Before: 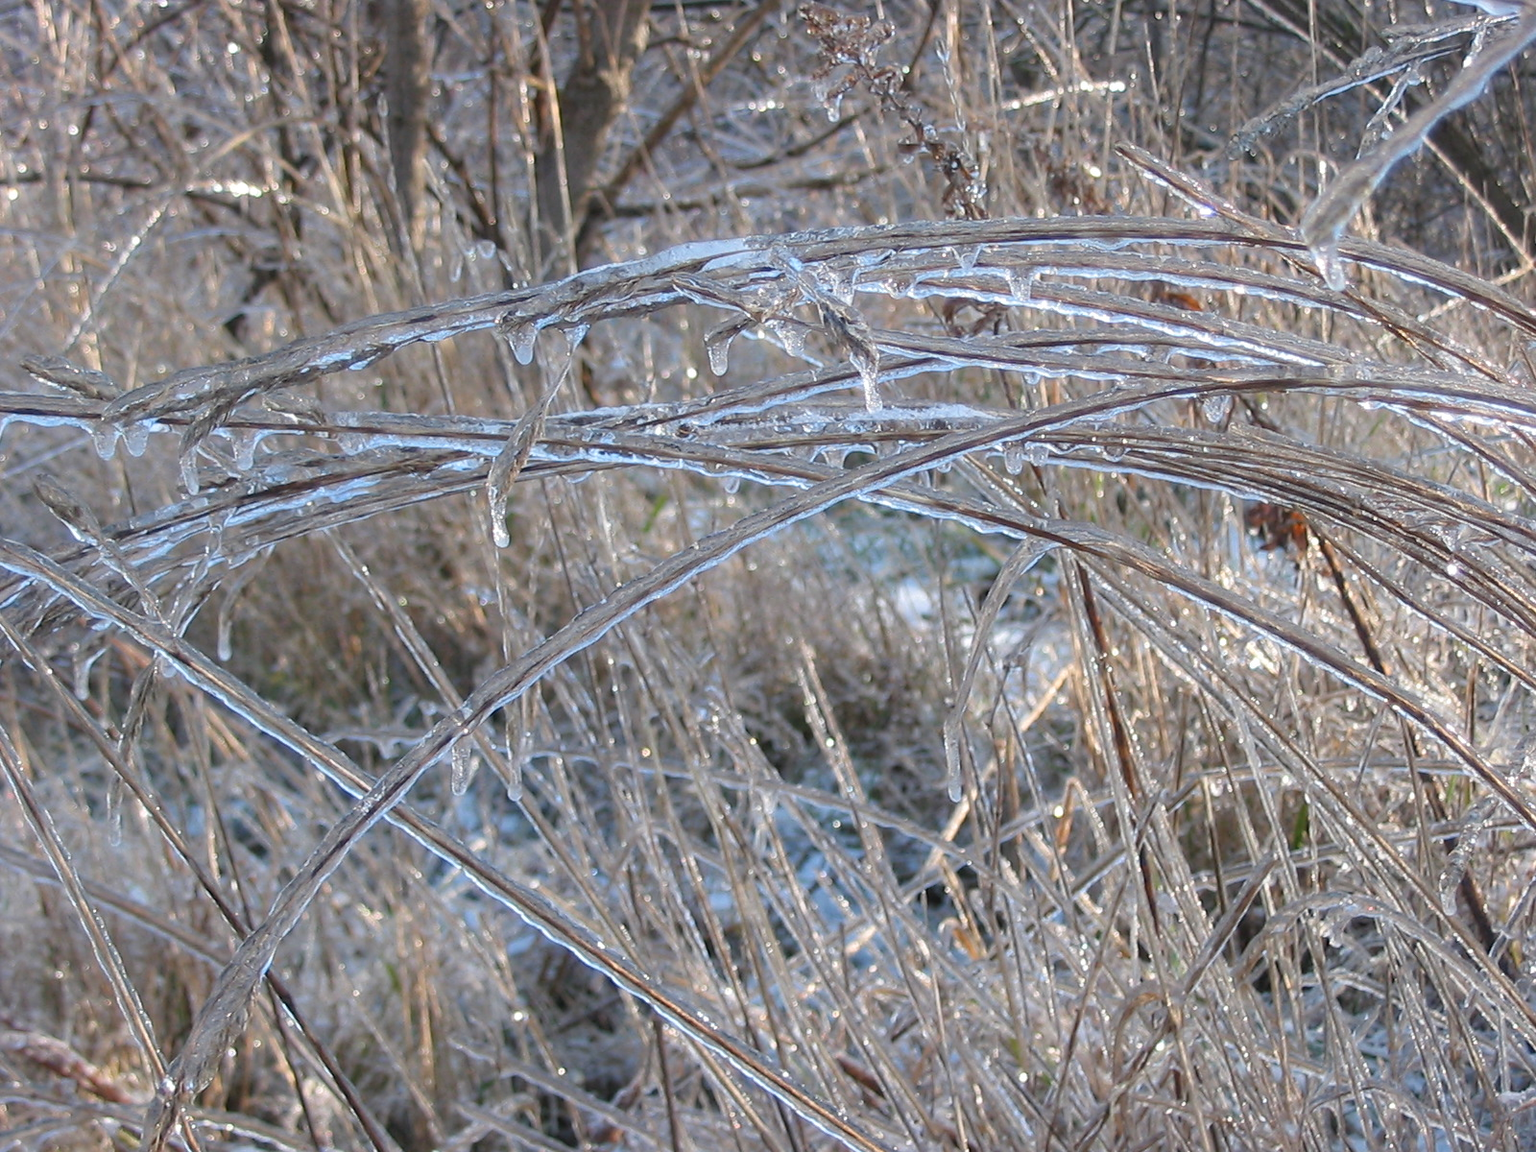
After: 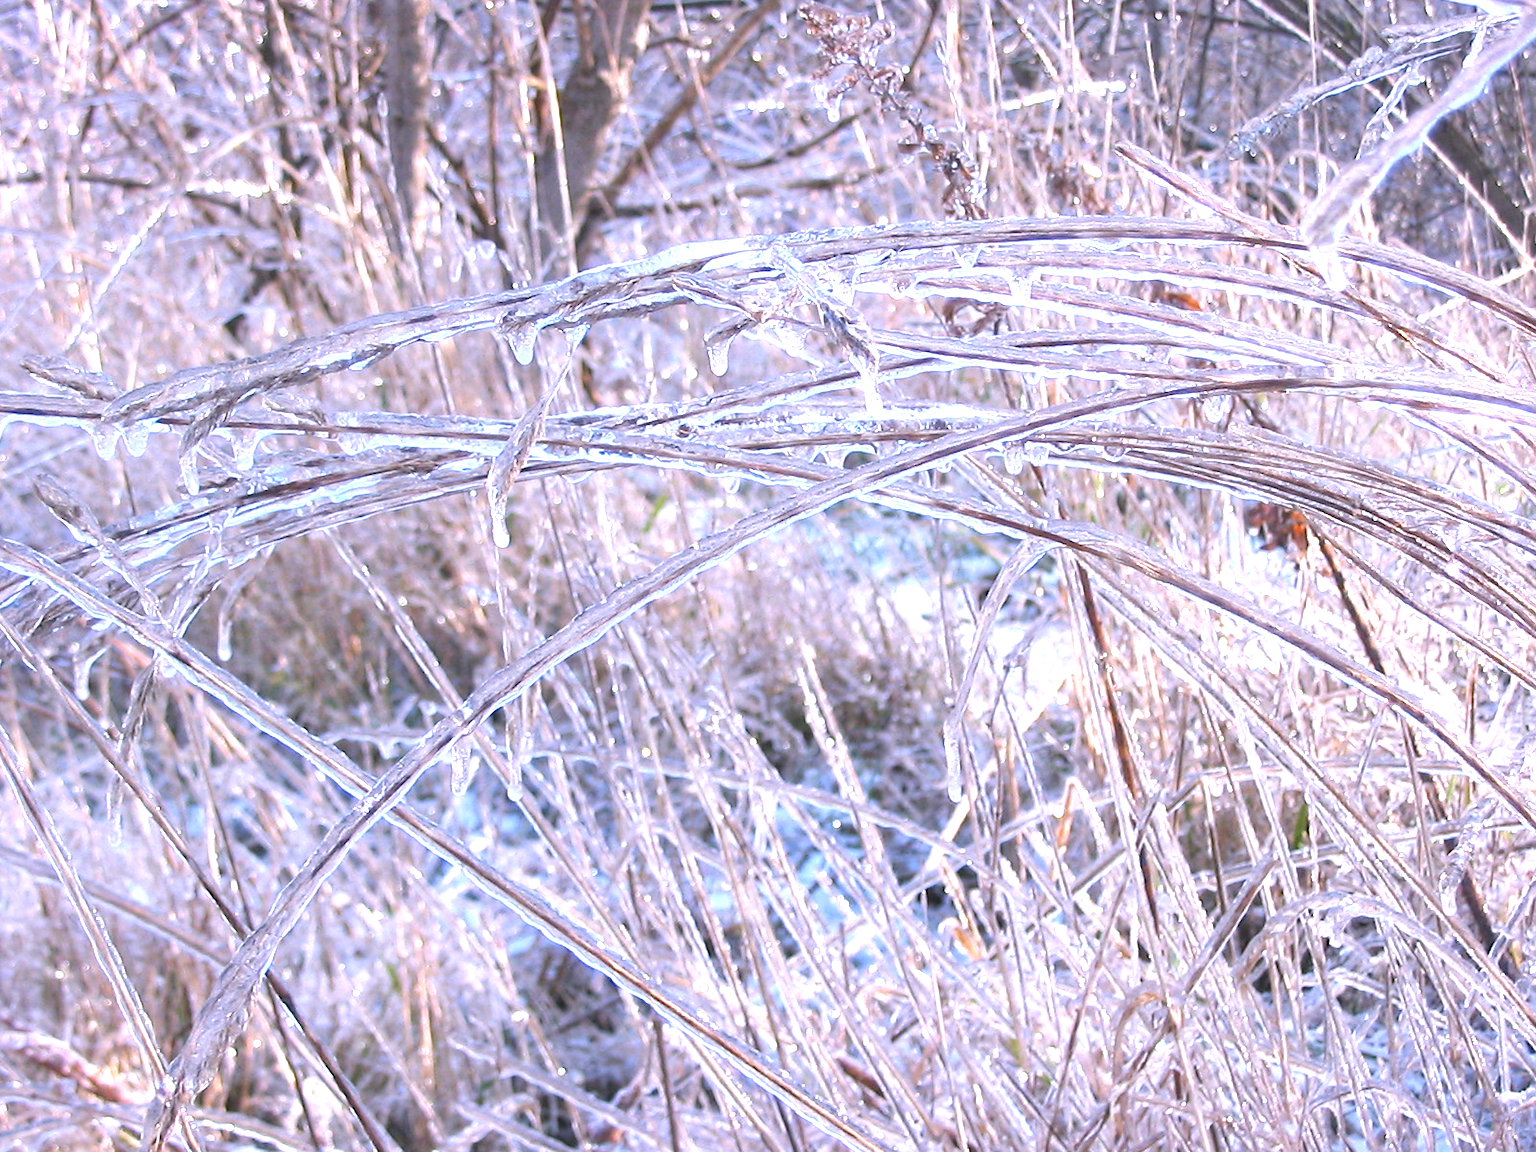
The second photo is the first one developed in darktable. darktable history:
white balance: red 1.042, blue 1.17
exposure: black level correction 0, exposure 1.2 EV, compensate exposure bias true, compensate highlight preservation false
